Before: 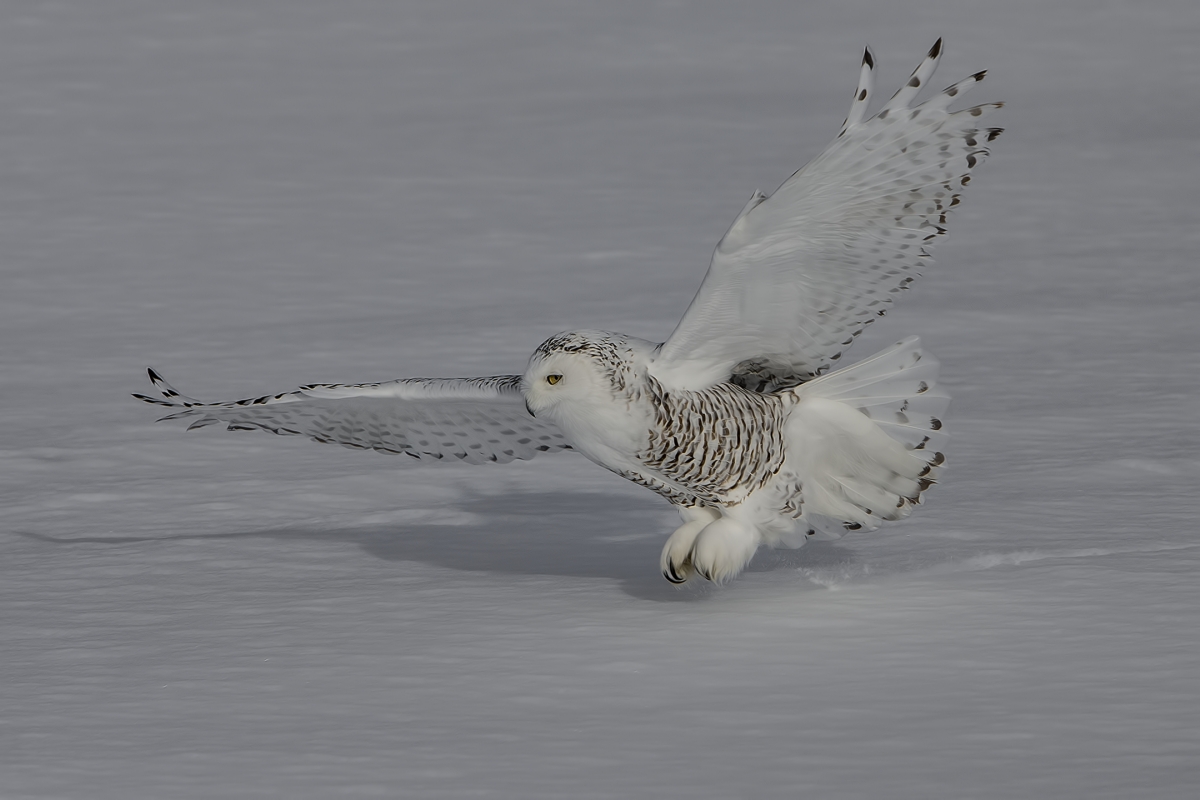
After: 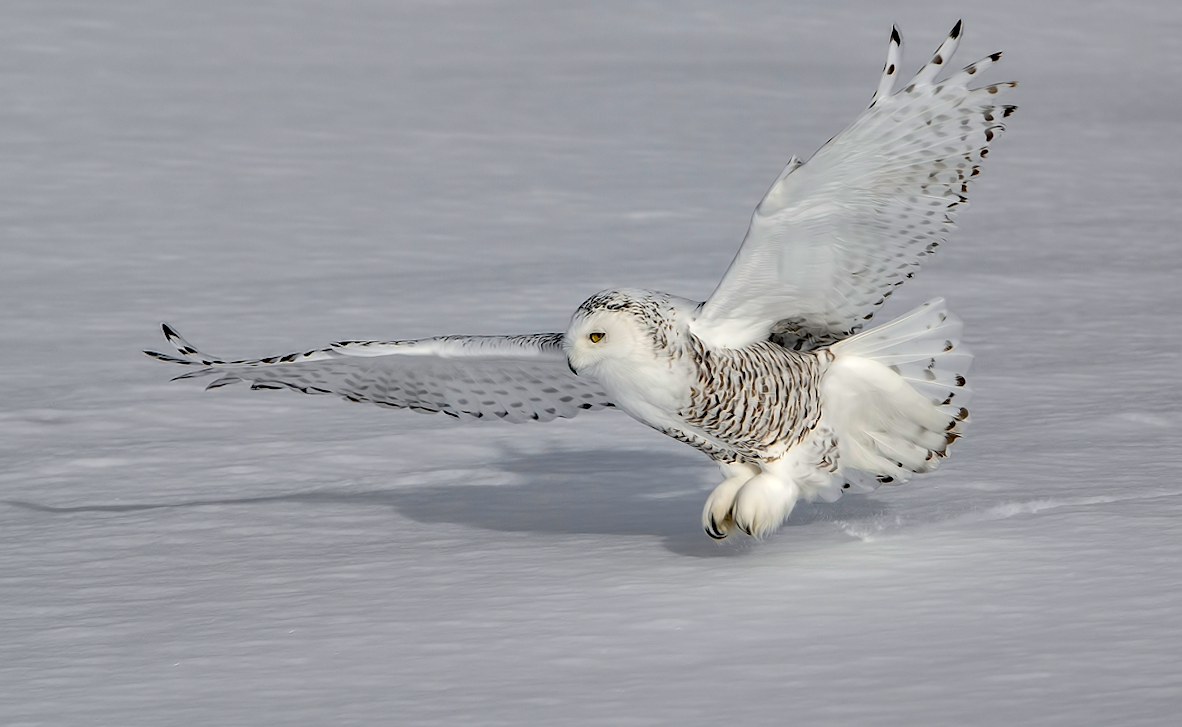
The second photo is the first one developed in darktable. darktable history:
exposure: exposure 0.77 EV, compensate highlight preservation false
haze removal: compatibility mode true, adaptive false
rotate and perspective: rotation -0.013°, lens shift (vertical) -0.027, lens shift (horizontal) 0.178, crop left 0.016, crop right 0.989, crop top 0.082, crop bottom 0.918
